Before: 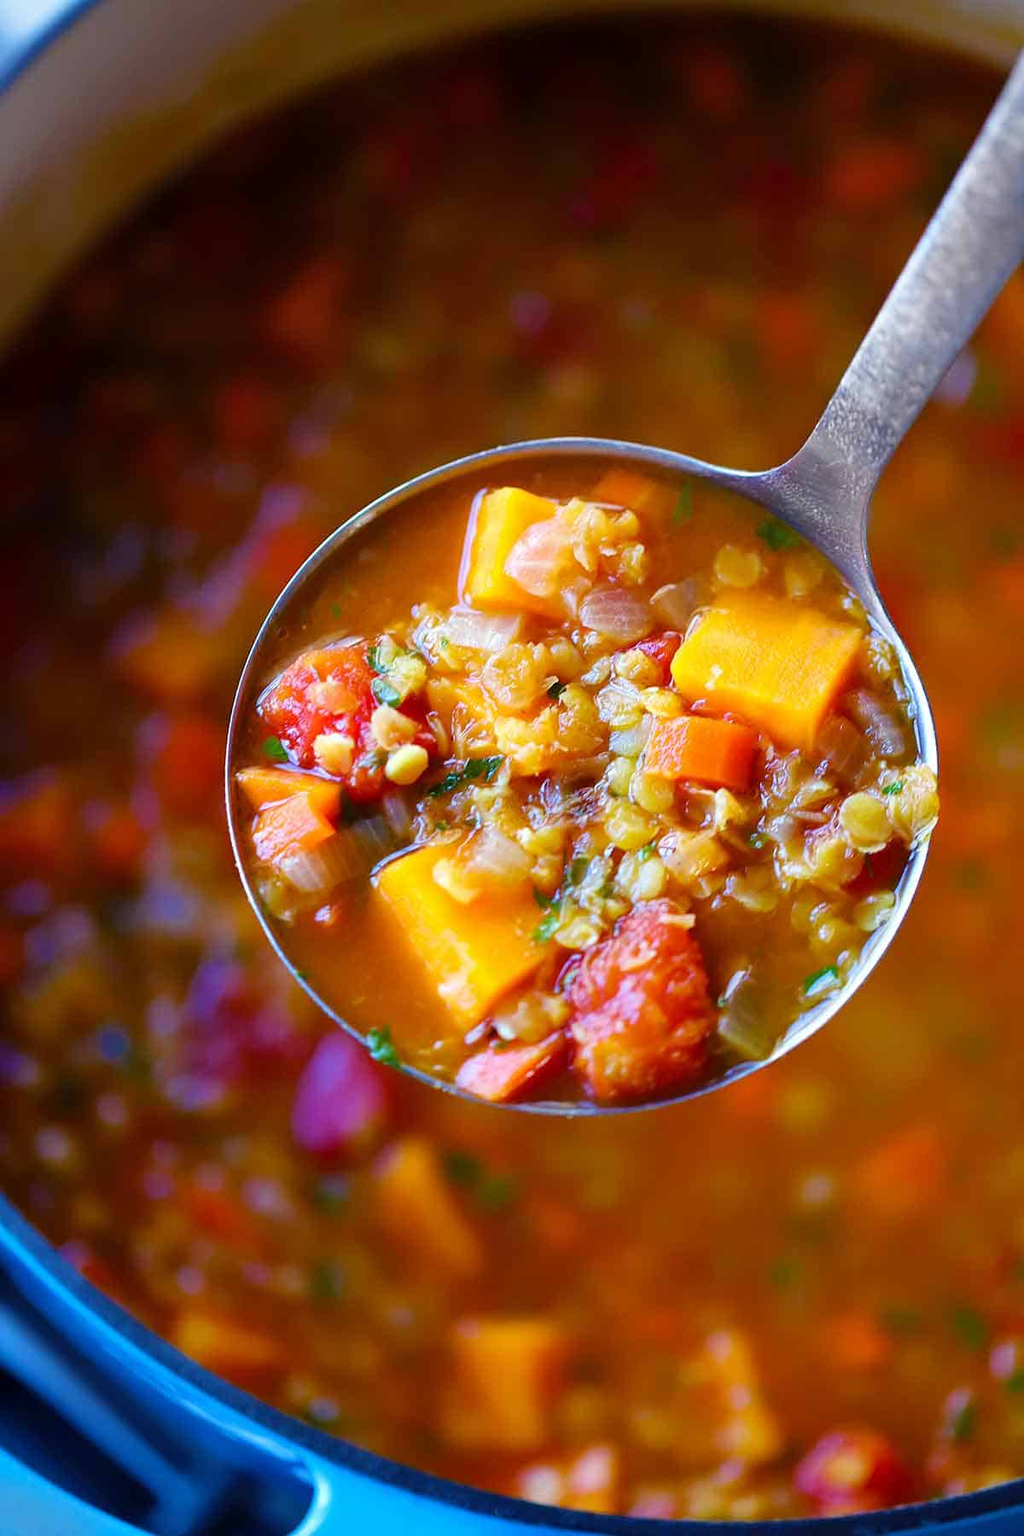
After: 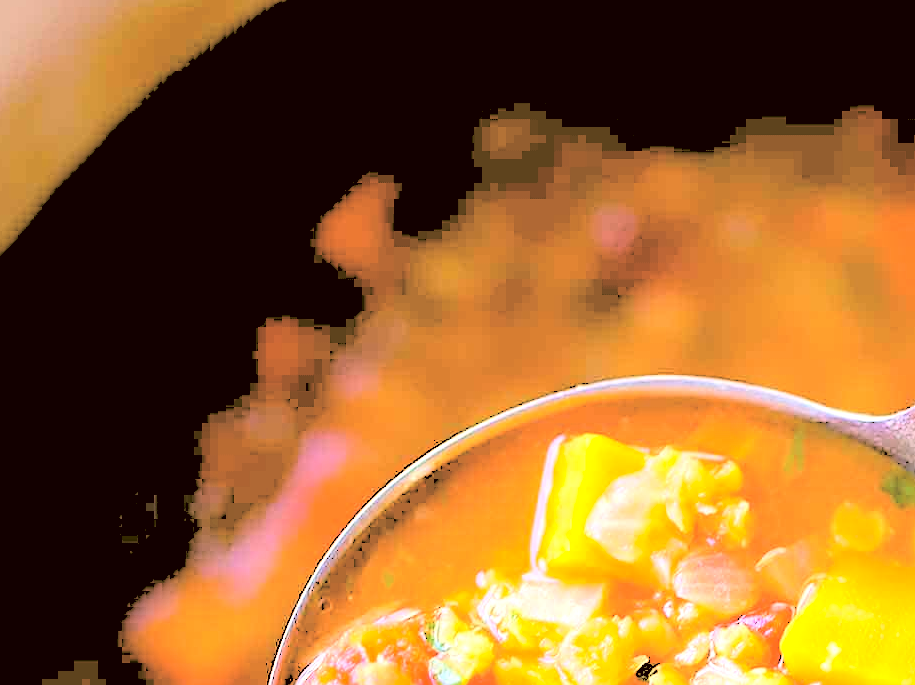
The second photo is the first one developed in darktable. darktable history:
crop: left 0.579%, top 7.627%, right 23.167%, bottom 54.275%
exposure: black level correction 0.001, exposure 0.5 EV, compensate exposure bias true, compensate highlight preservation false
color correction: highlights a* 8.98, highlights b* 15.09, shadows a* -0.49, shadows b* 26.52
rgb levels: levels [[0.029, 0.461, 0.922], [0, 0.5, 1], [0, 0.5, 1]]
contrast brightness saturation: brightness 1
sharpen: on, module defaults
